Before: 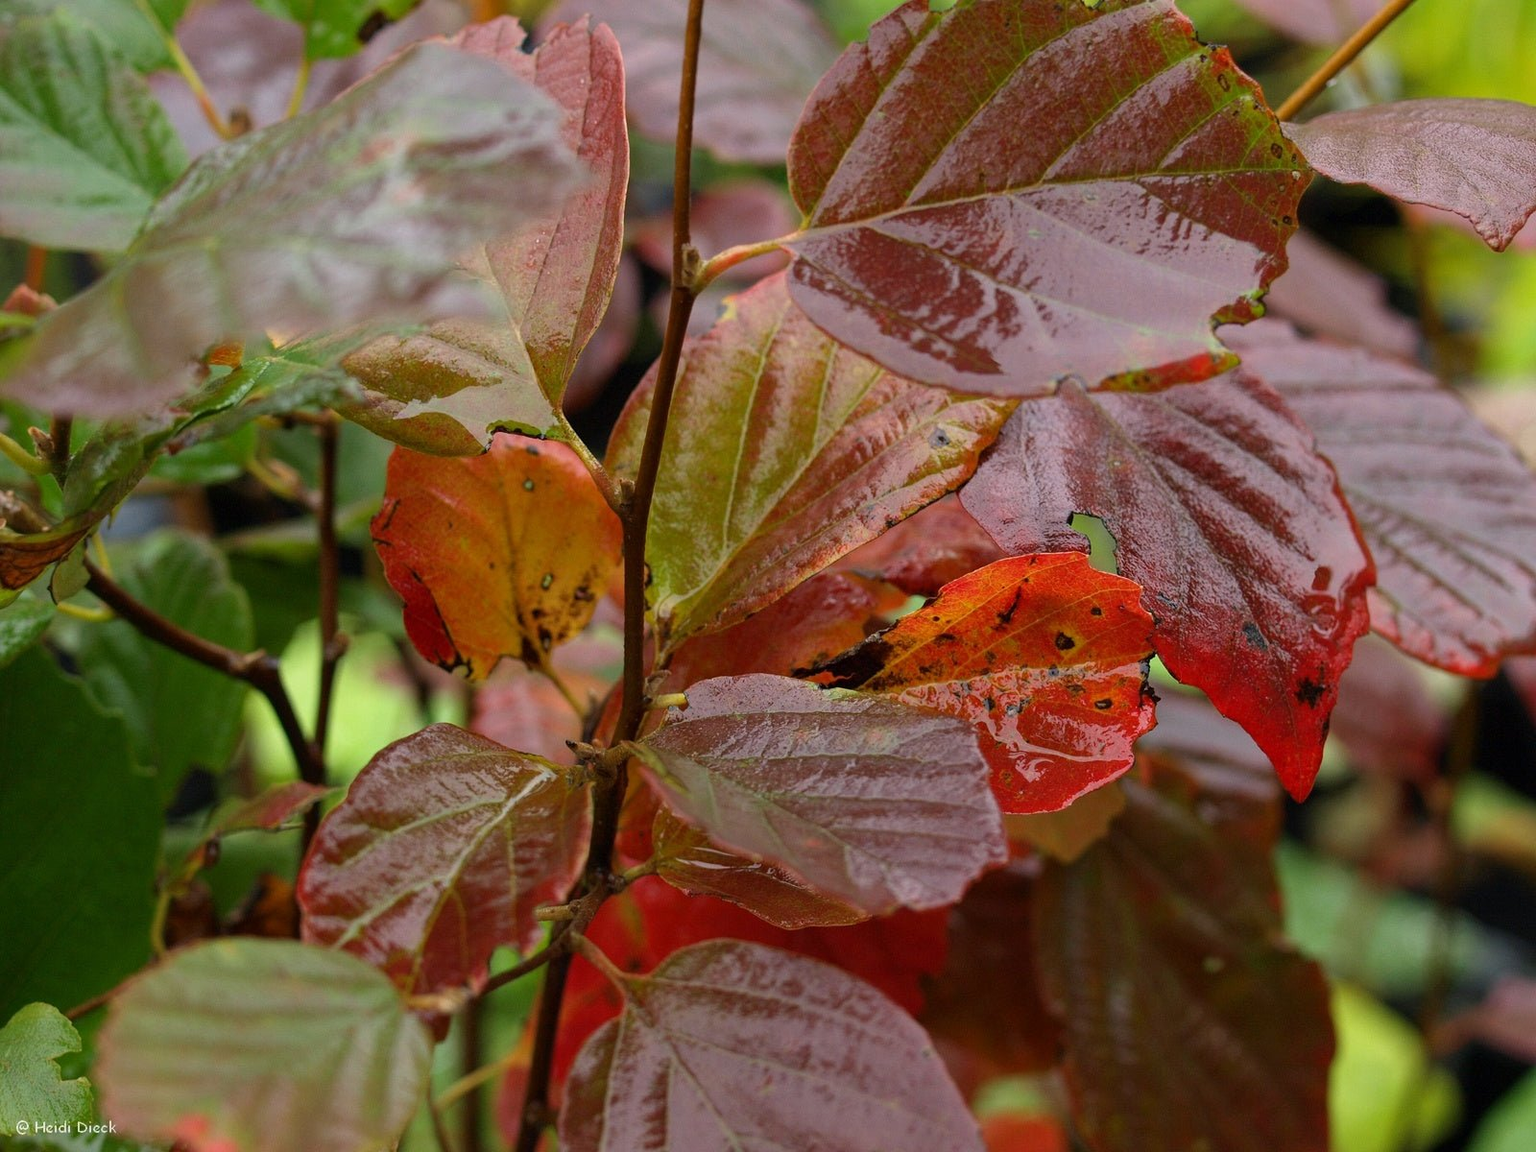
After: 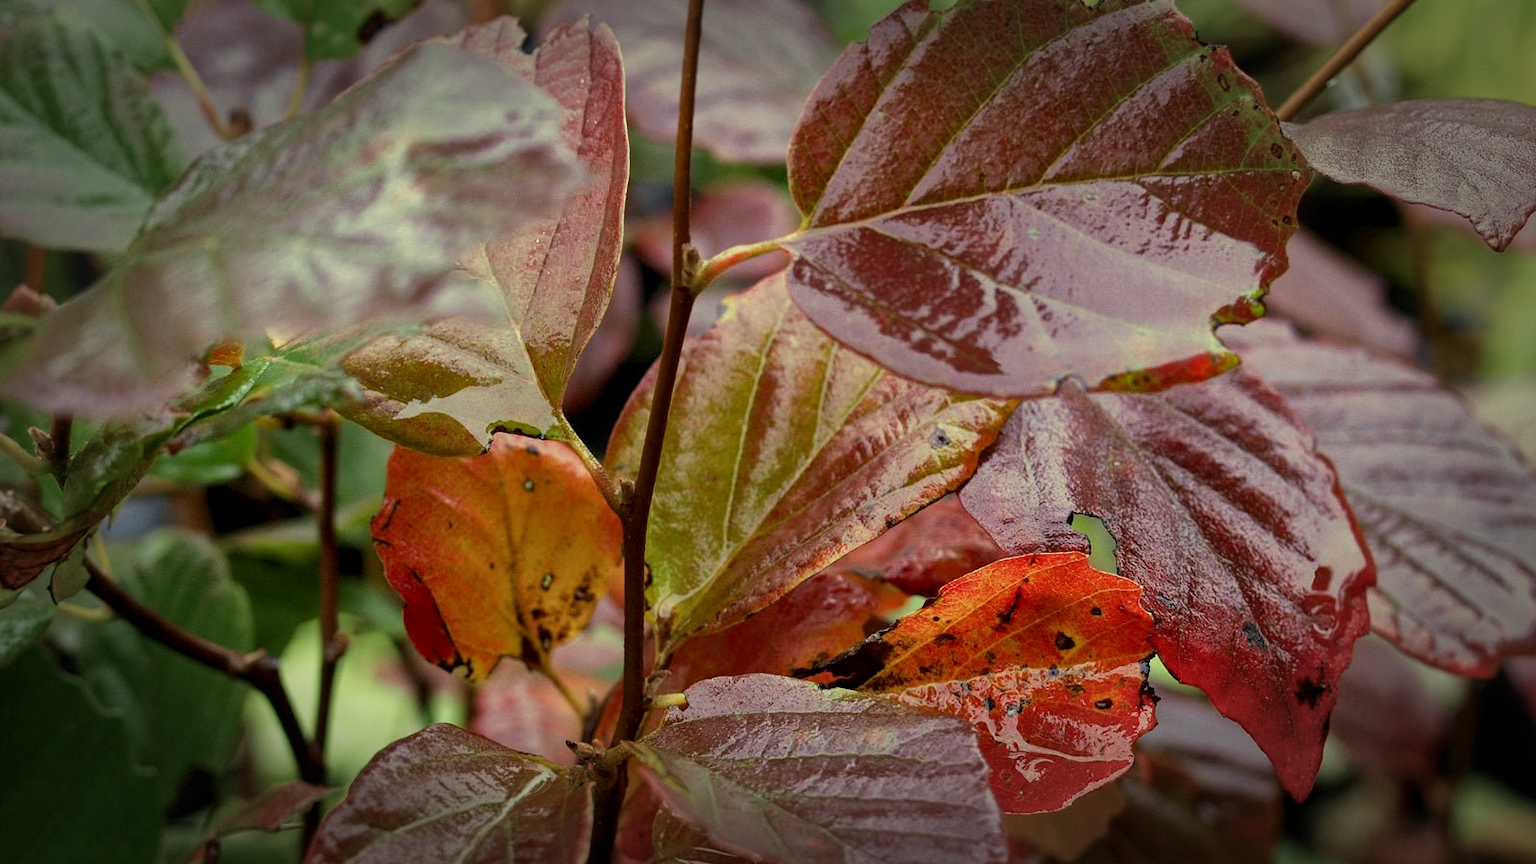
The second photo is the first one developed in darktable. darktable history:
vignetting: fall-off start 66.7%, fall-off radius 39.74%, brightness -0.576, saturation -0.258, automatic ratio true, width/height ratio 0.671, dithering 16-bit output
local contrast: mode bilateral grid, contrast 20, coarseness 50, detail 132%, midtone range 0.2
split-toning: shadows › hue 290.82°, shadows › saturation 0.34, highlights › saturation 0.38, balance 0, compress 50%
crop: bottom 24.967%
